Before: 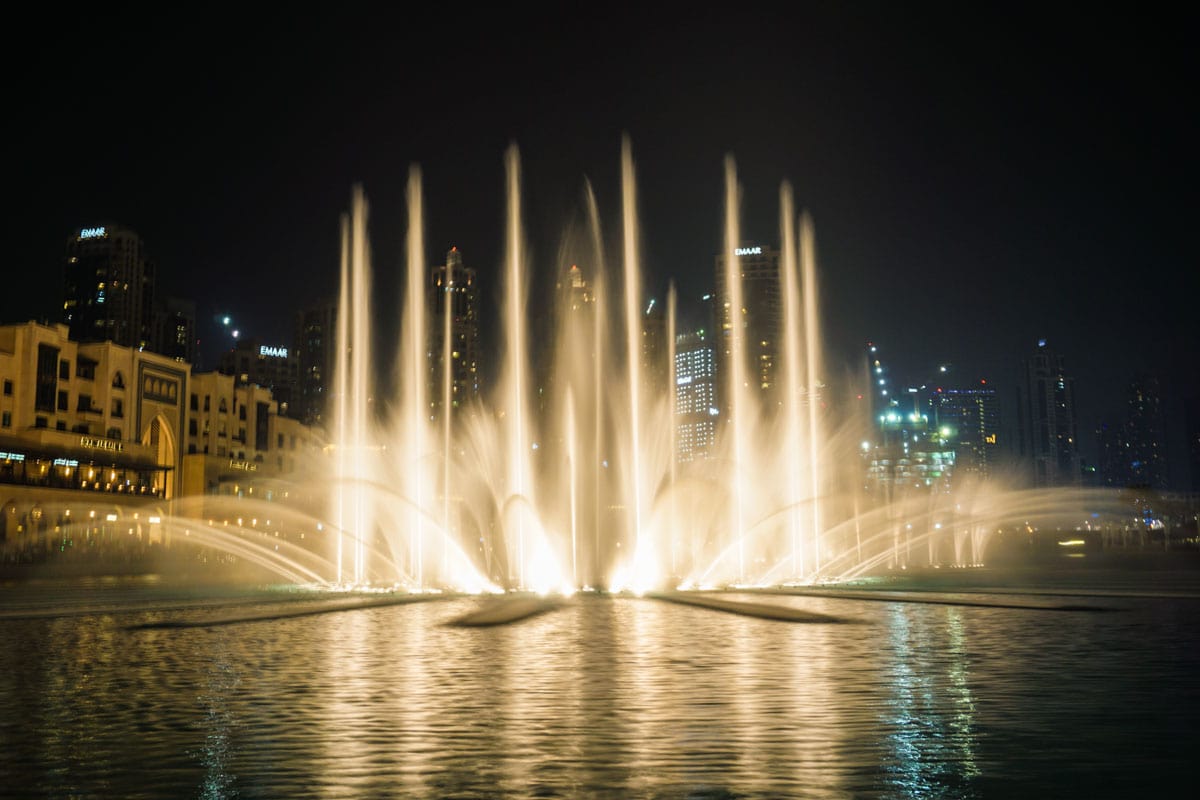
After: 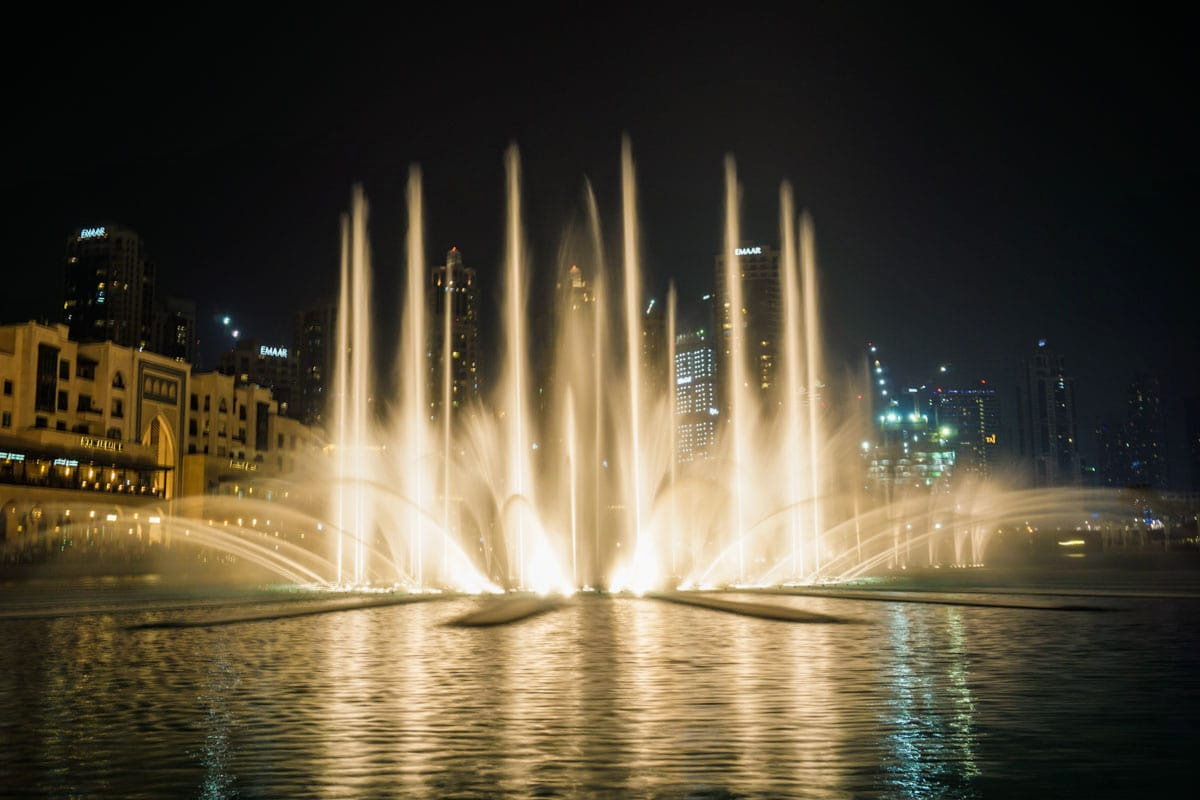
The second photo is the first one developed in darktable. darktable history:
local contrast: highlights 61%, shadows 107%, detail 107%, midtone range 0.529
